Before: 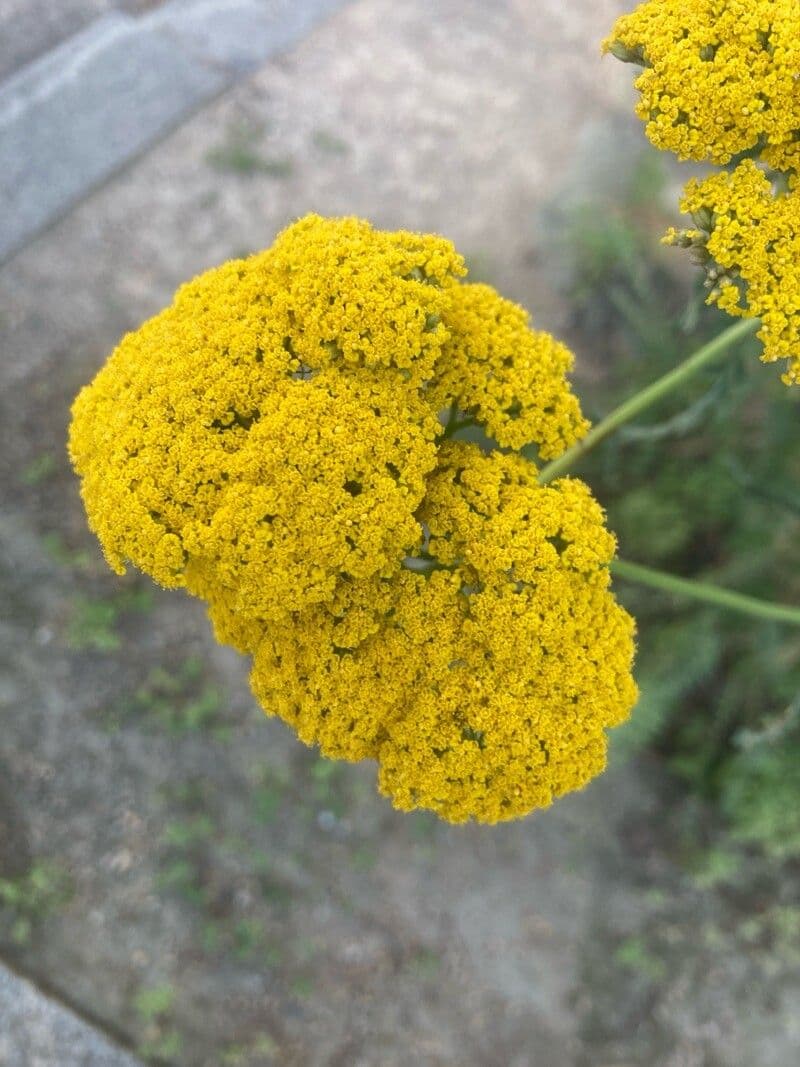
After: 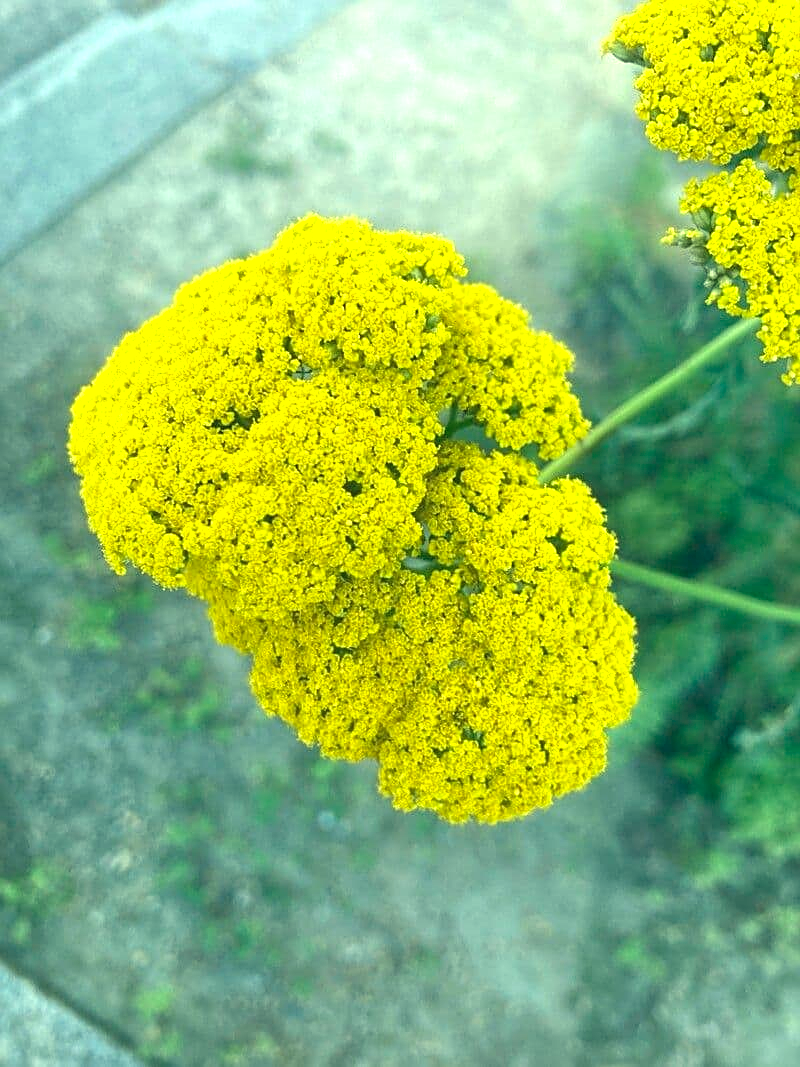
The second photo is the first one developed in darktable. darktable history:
color correction: highlights a* -19.98, highlights b* 9.8, shadows a* -19.93, shadows b* -10.25
sharpen: on, module defaults
exposure: black level correction 0, exposure 0.698 EV, compensate exposure bias true, compensate highlight preservation false
